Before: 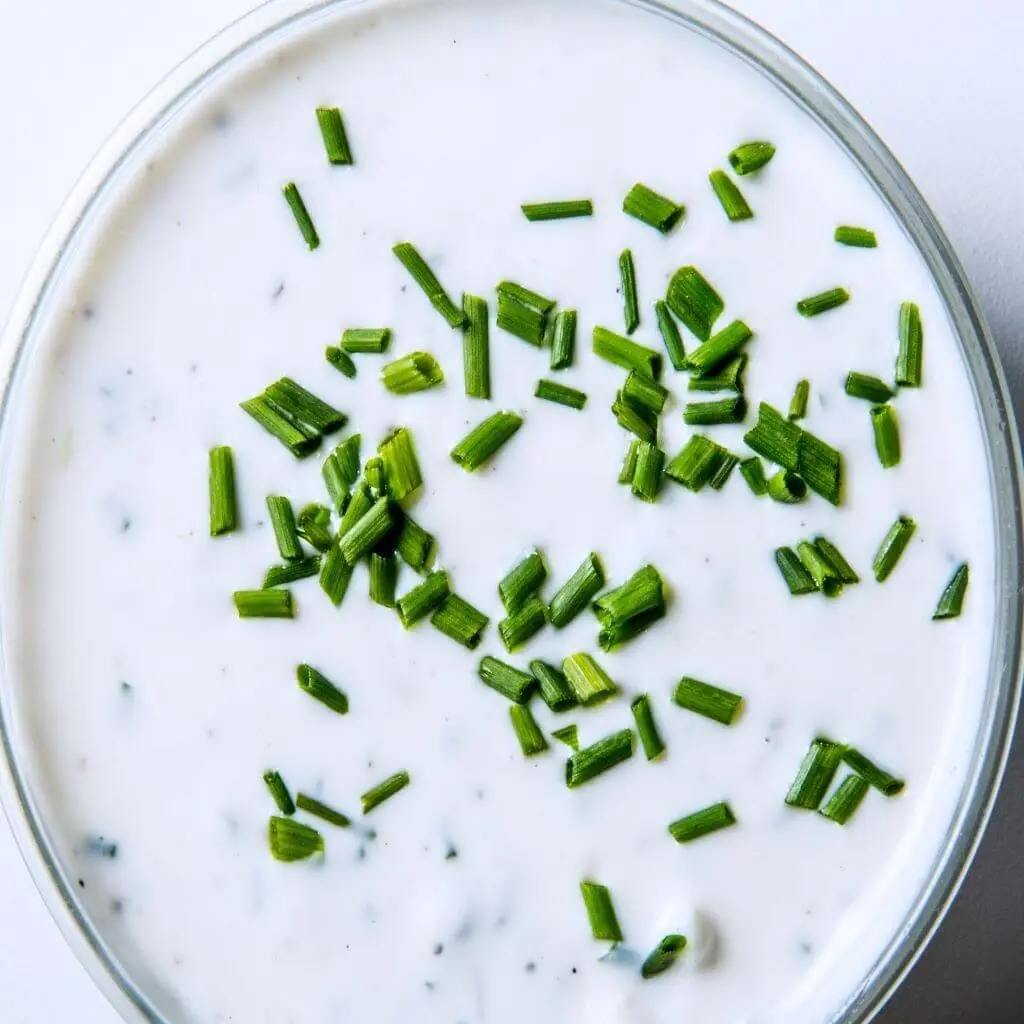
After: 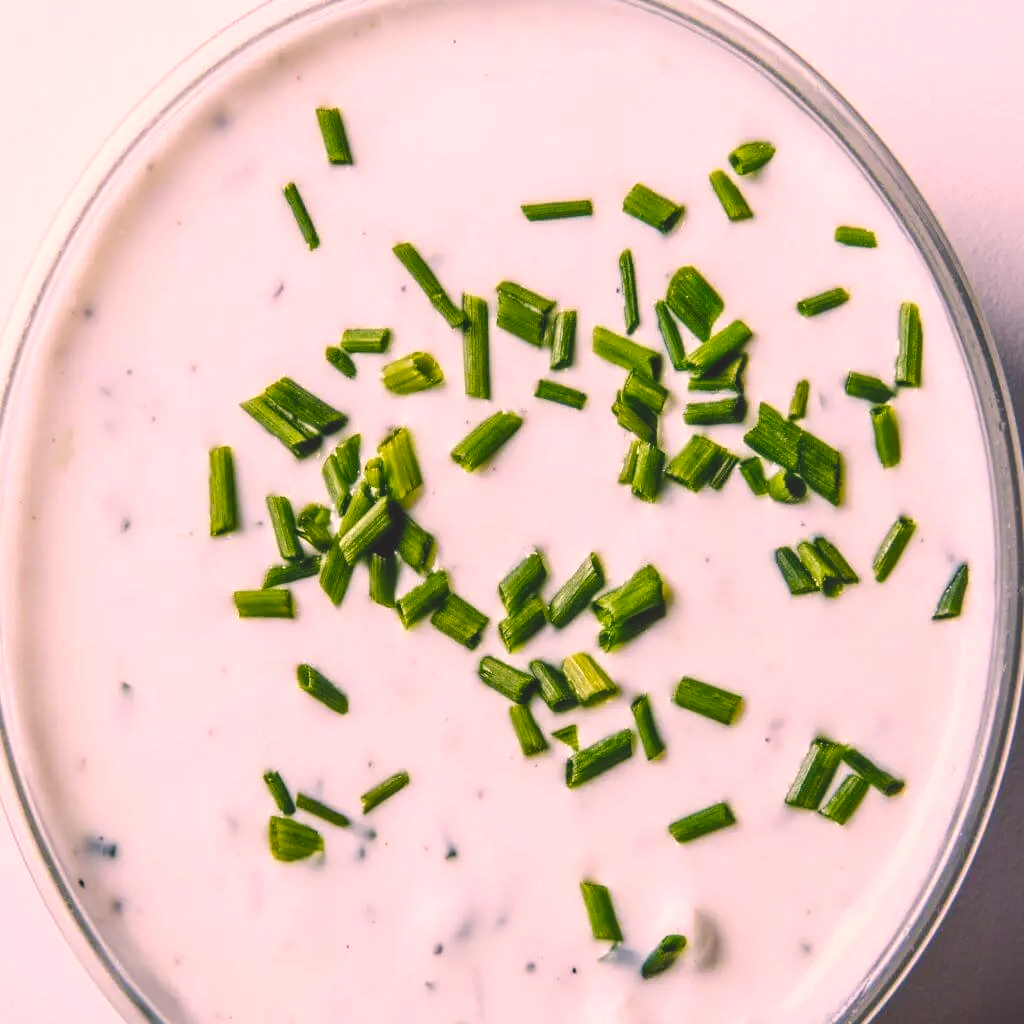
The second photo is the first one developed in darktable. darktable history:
color correction: highlights a* 14.52, highlights b* 4.84
color balance rgb: shadows lift › chroma 2%, shadows lift › hue 247.2°, power › chroma 0.3%, power › hue 25.2°, highlights gain › chroma 3%, highlights gain › hue 60°, global offset › luminance 2%, perceptual saturation grading › global saturation 20%, perceptual saturation grading › highlights -20%, perceptual saturation grading › shadows 30%
local contrast: on, module defaults
